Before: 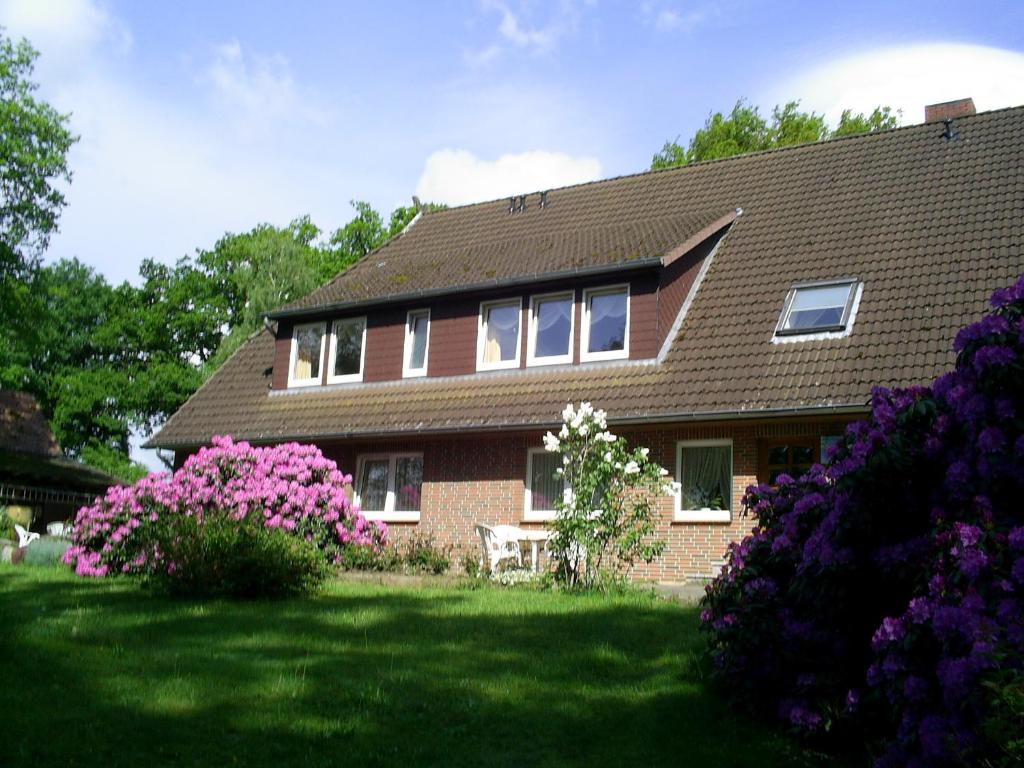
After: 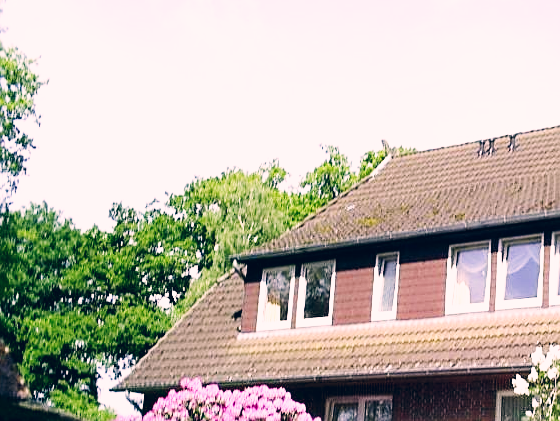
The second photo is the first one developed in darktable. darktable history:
base curve: curves: ch0 [(0, 0.003) (0.001, 0.002) (0.006, 0.004) (0.02, 0.022) (0.048, 0.086) (0.094, 0.234) (0.162, 0.431) (0.258, 0.629) (0.385, 0.8) (0.548, 0.918) (0.751, 0.988) (1, 1)], preserve colors none
sharpen: on, module defaults
crop and rotate: left 3.047%, top 7.509%, right 42.236%, bottom 37.598%
color correction: highlights a* 14.46, highlights b* 5.85, shadows a* -5.53, shadows b* -15.24, saturation 0.85
